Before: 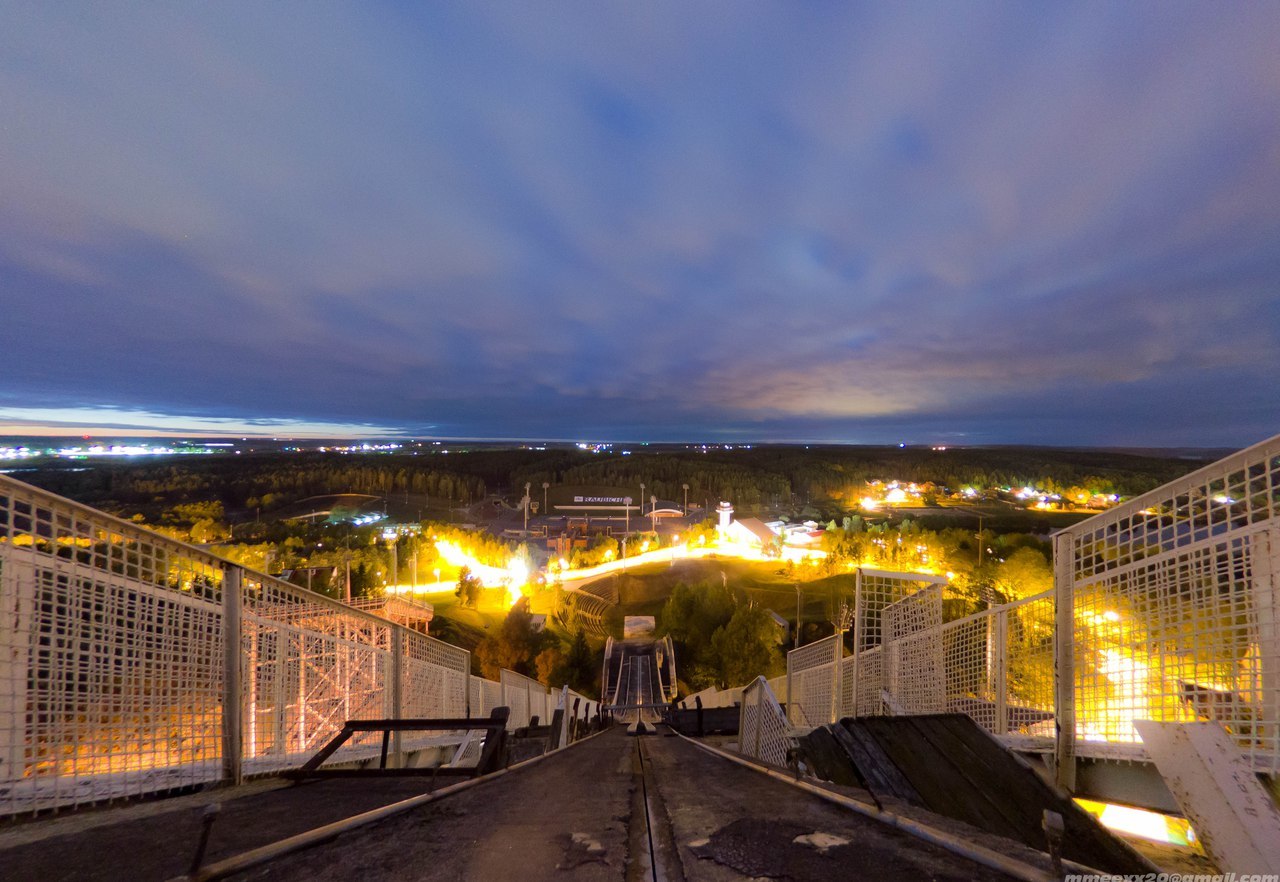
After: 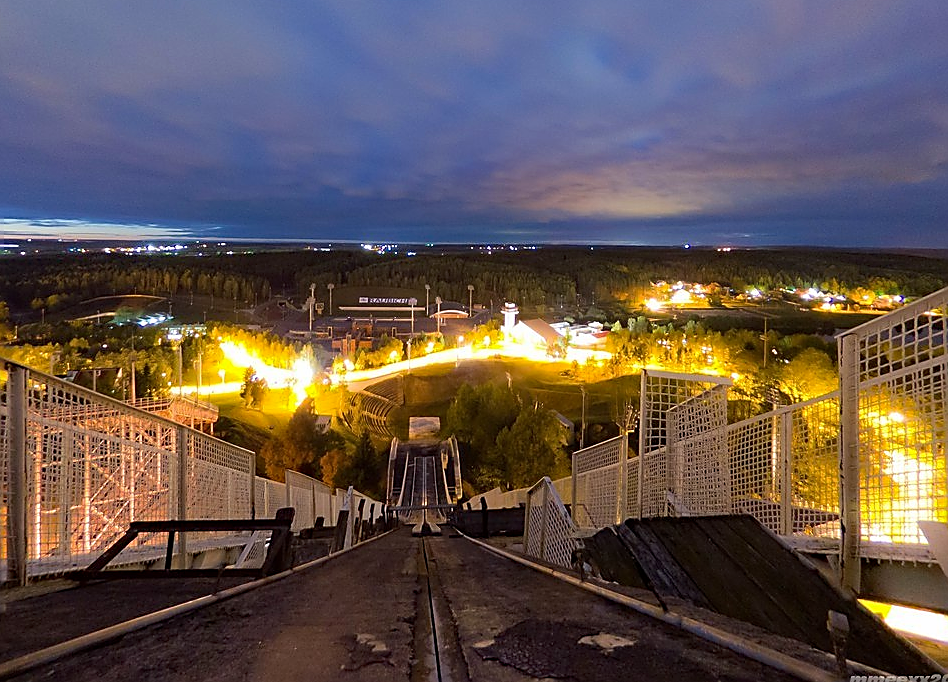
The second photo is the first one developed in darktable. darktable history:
haze removal: compatibility mode true, adaptive false
sharpen: radius 1.421, amount 1.267, threshold 0.741
crop: left 16.843%, top 22.661%, right 9.088%
